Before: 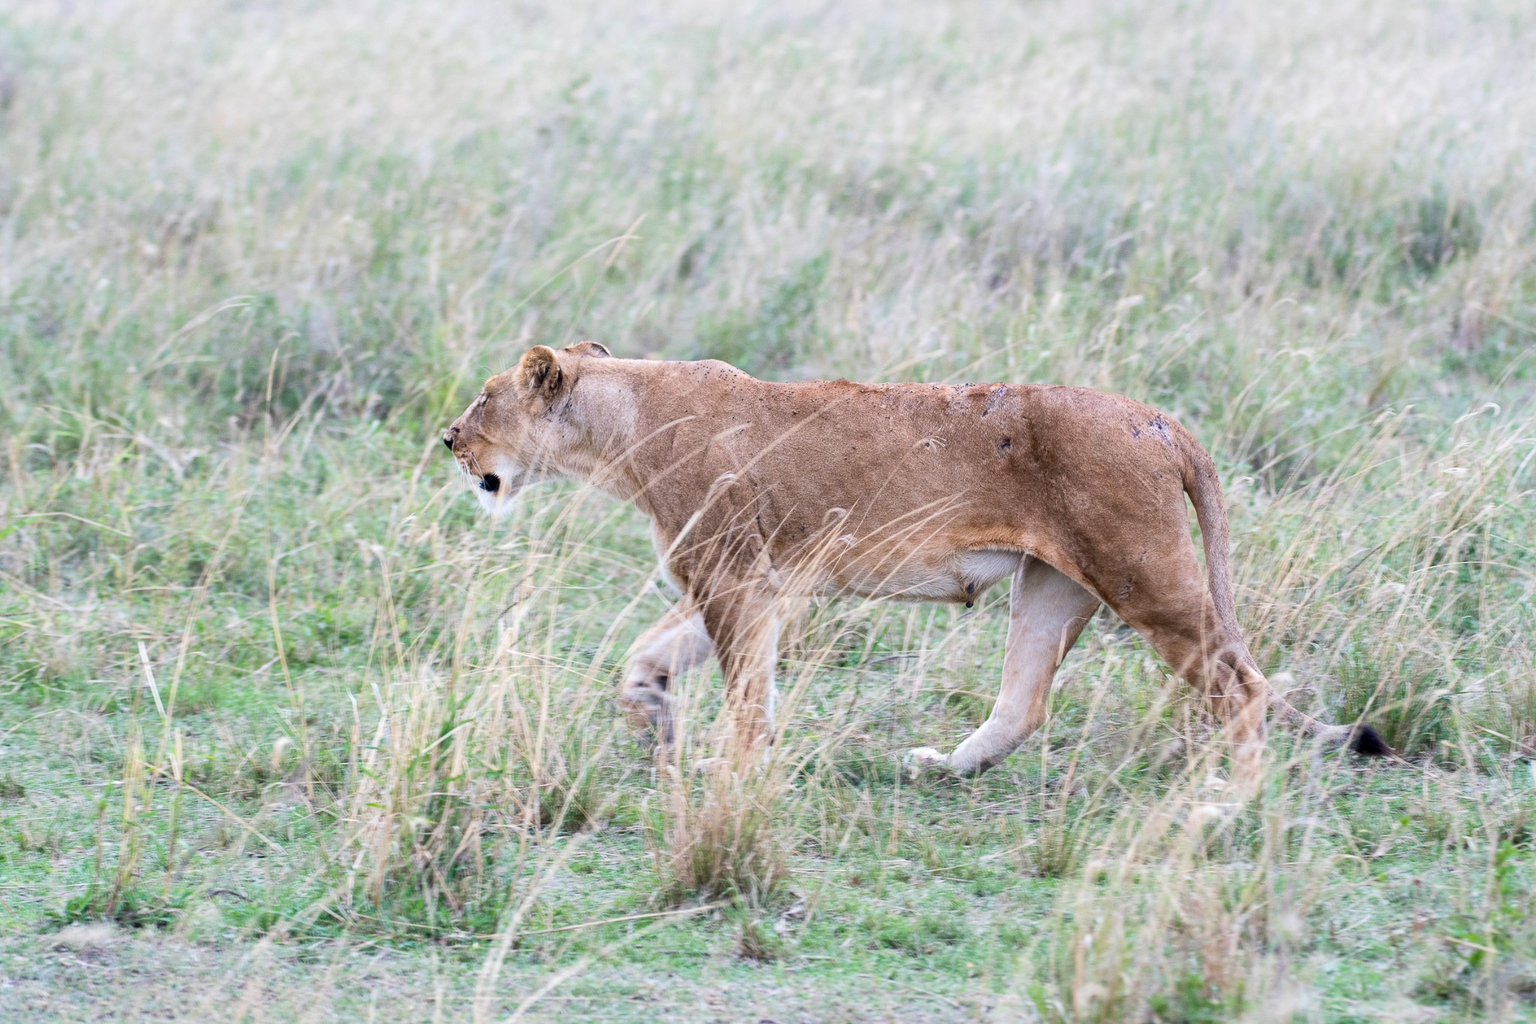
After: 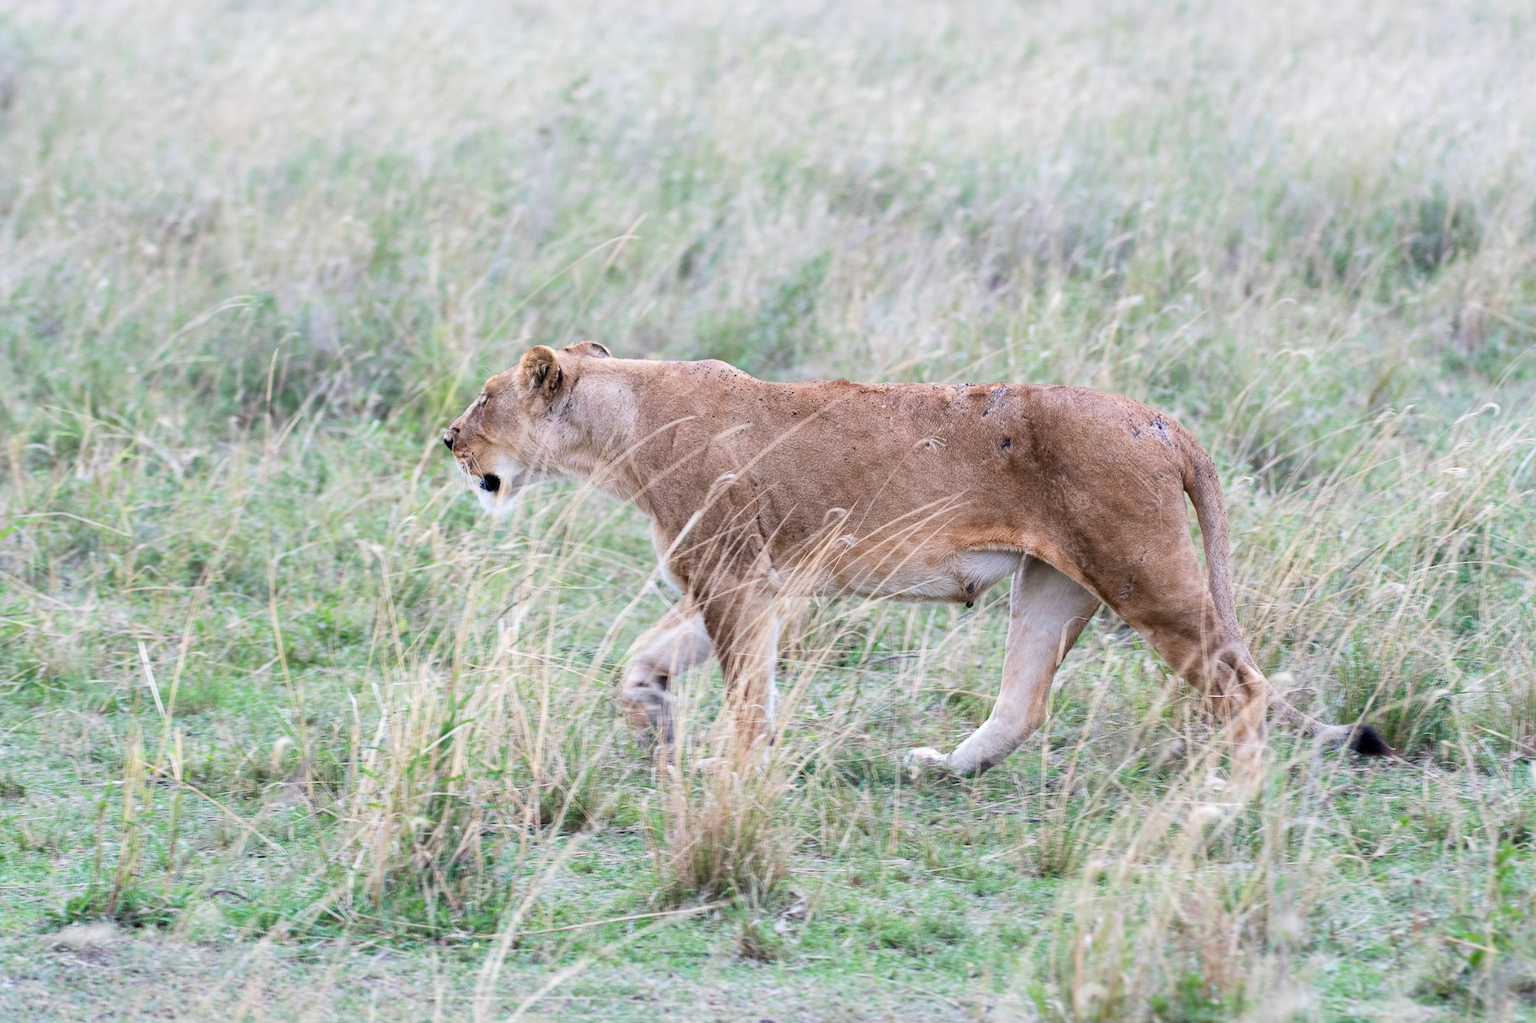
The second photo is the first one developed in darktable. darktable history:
exposure: exposure -0.016 EV, compensate highlight preservation false
